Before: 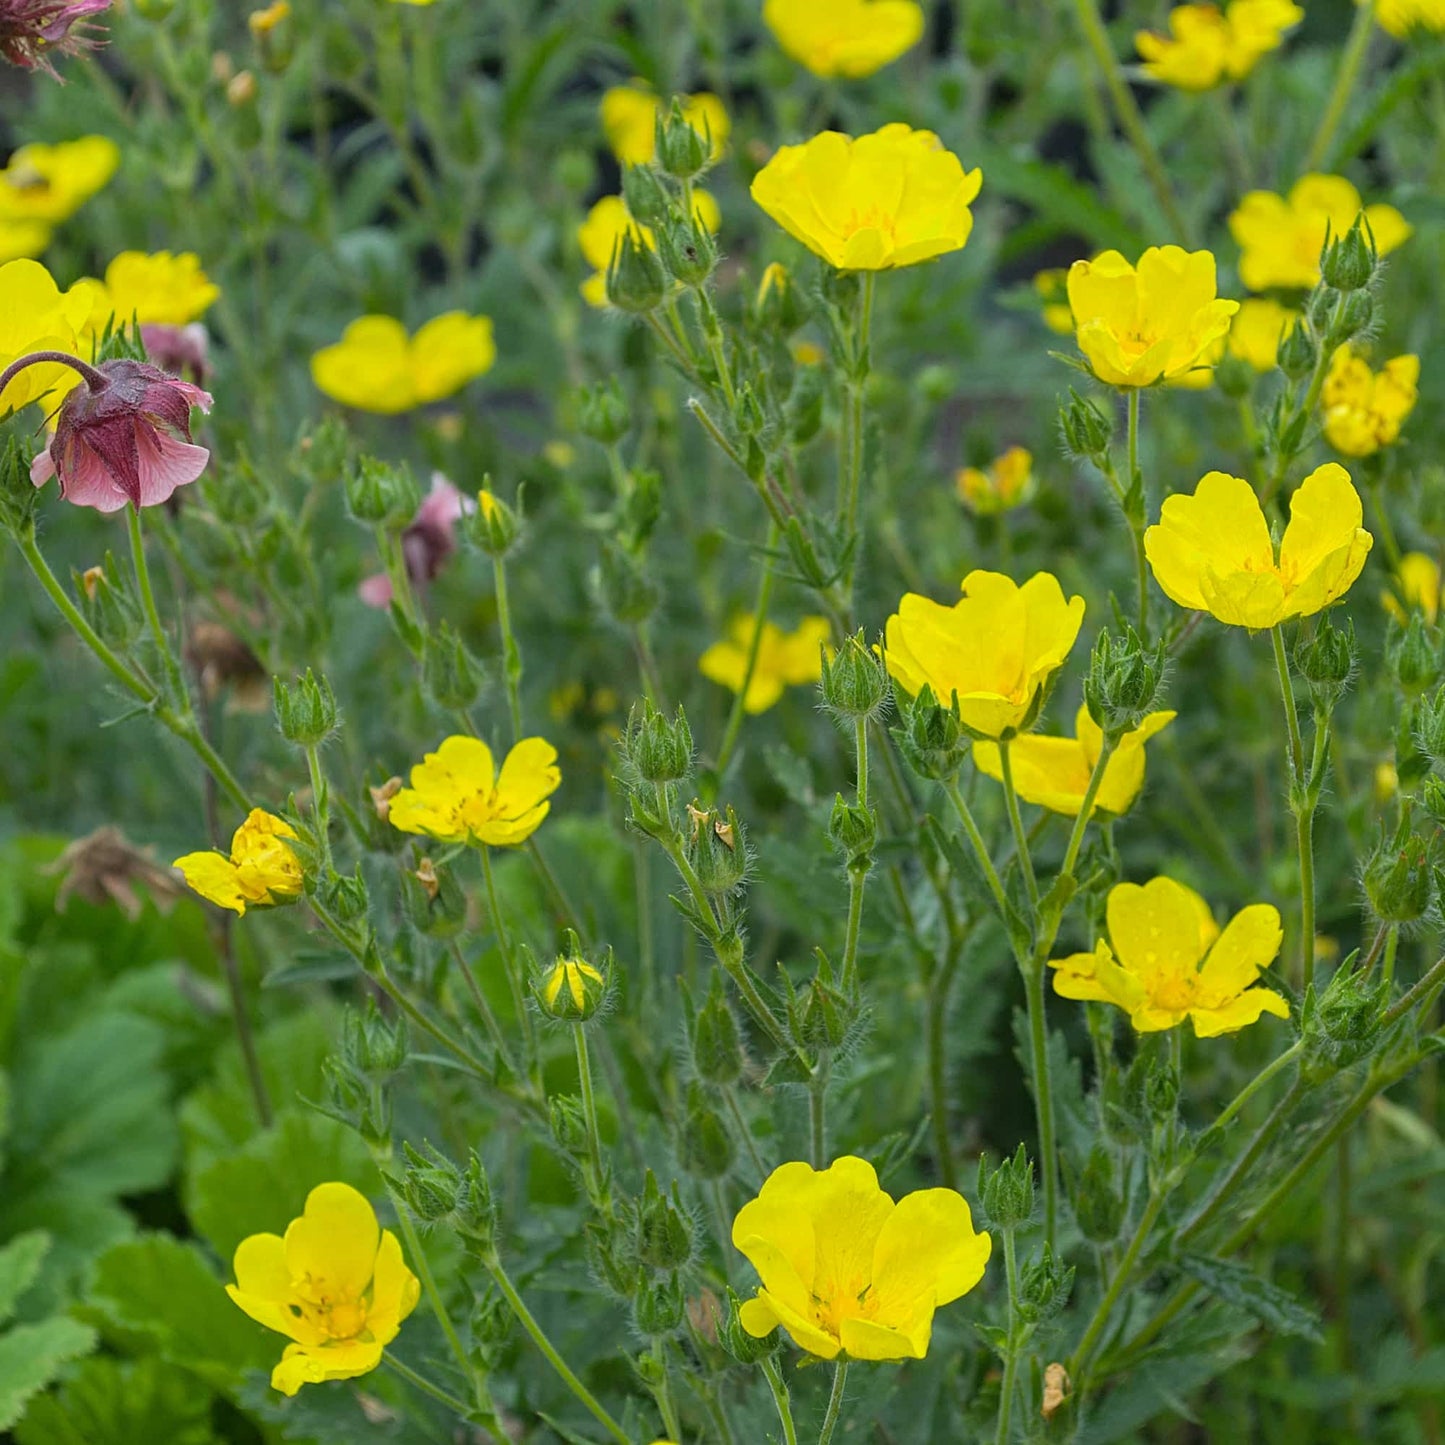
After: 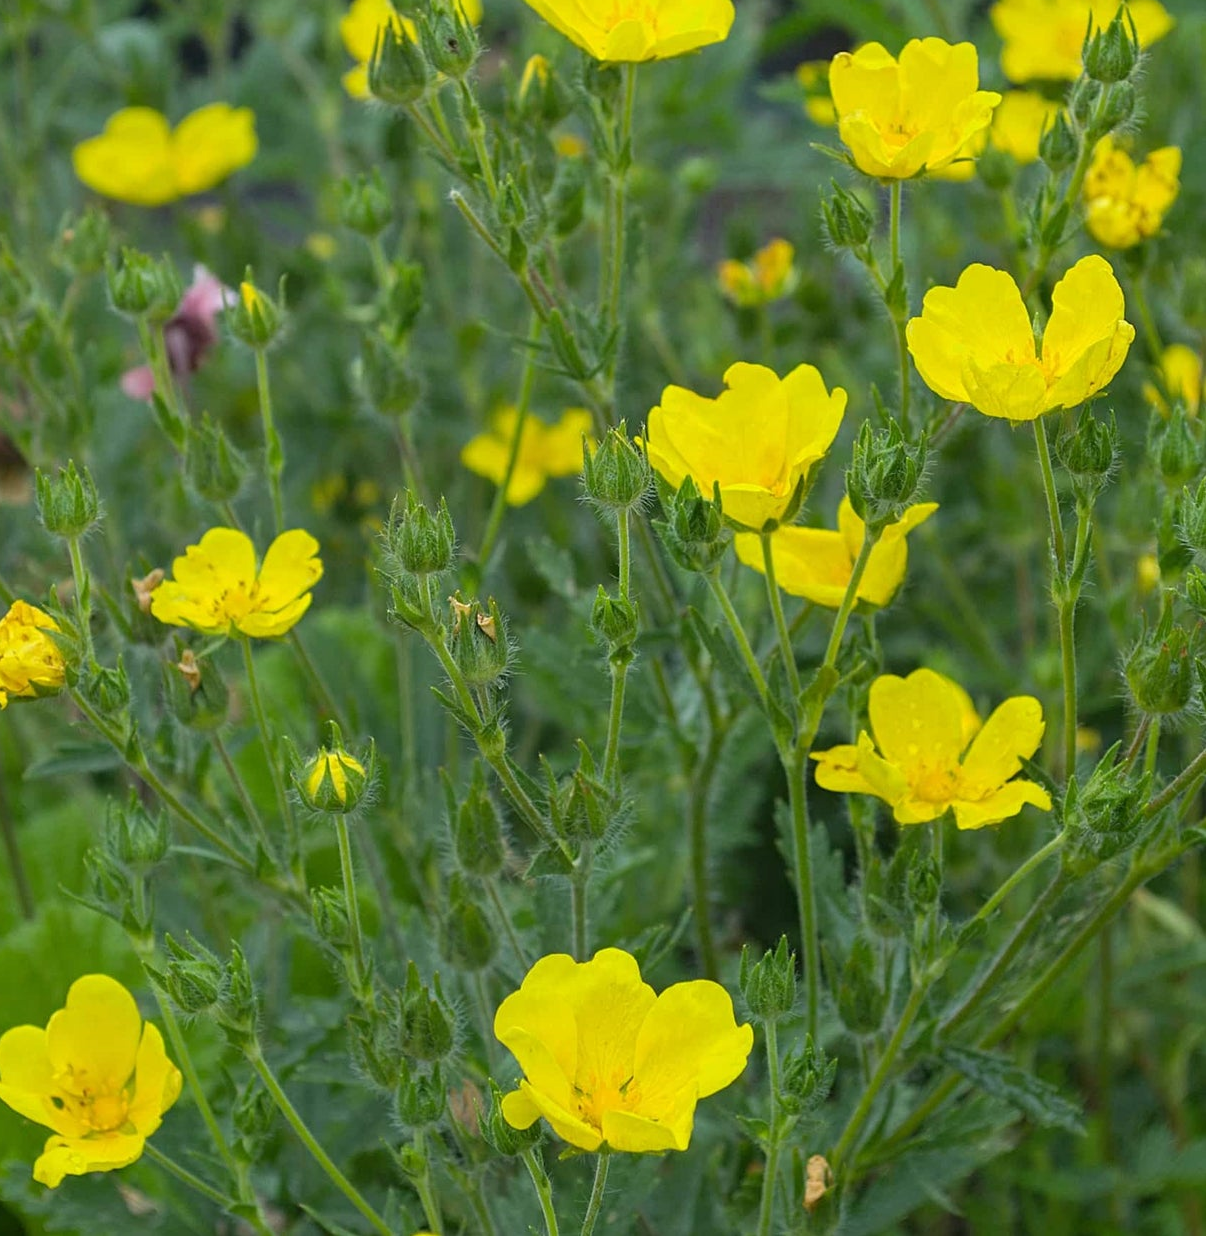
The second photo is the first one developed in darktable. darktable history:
crop: left 16.51%, top 14.408%
